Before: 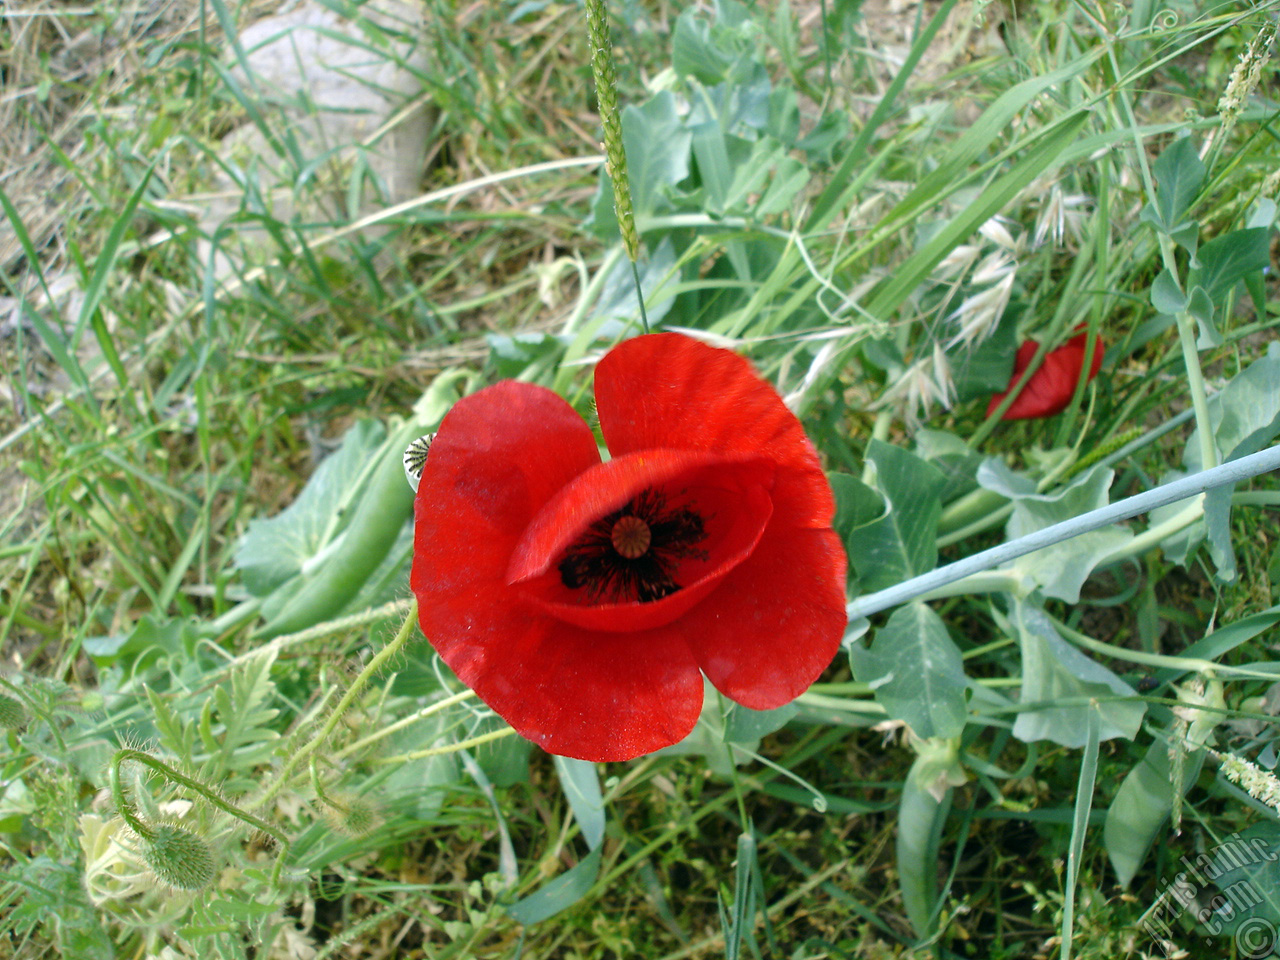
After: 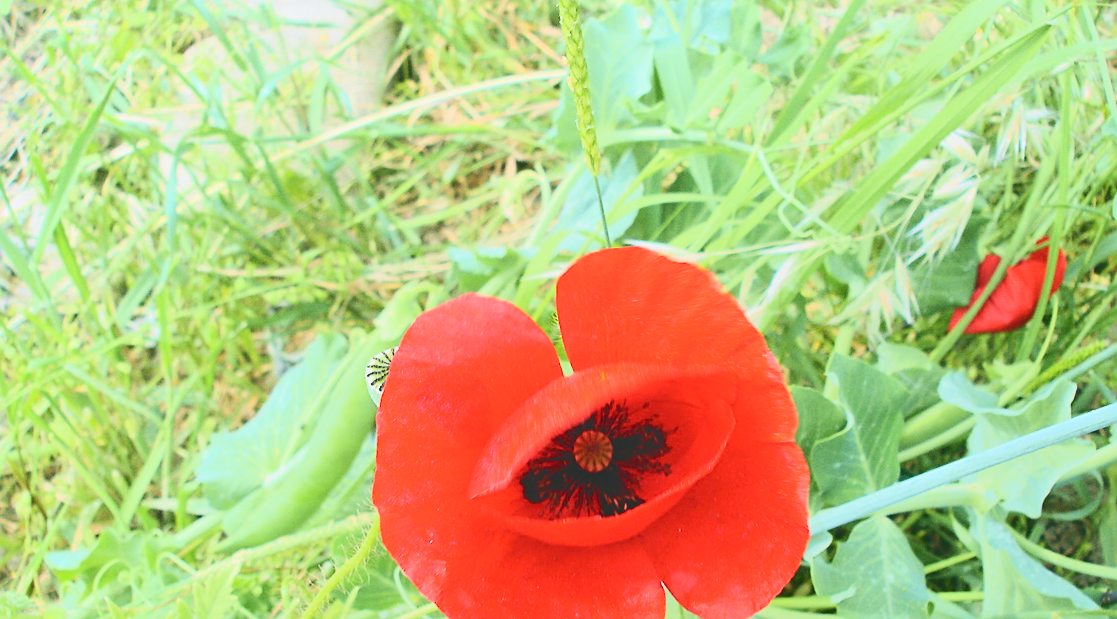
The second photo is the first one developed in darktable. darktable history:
exposure: exposure 0.6 EV, compensate highlight preservation false
crop: left 3.015%, top 8.969%, right 9.647%, bottom 26.457%
sharpen: on, module defaults
tone curve: curves: ch0 [(0, 0) (0.131, 0.094) (0.326, 0.386) (0.481, 0.623) (0.593, 0.764) (0.812, 0.933) (1, 0.974)]; ch1 [(0, 0) (0.366, 0.367) (0.475, 0.453) (0.494, 0.493) (0.504, 0.497) (0.553, 0.584) (1, 1)]; ch2 [(0, 0) (0.333, 0.346) (0.375, 0.375) (0.424, 0.43) (0.476, 0.492) (0.502, 0.503) (0.533, 0.556) (0.566, 0.599) (0.614, 0.653) (1, 1)], color space Lab, independent channels, preserve colors none
local contrast: detail 69%
